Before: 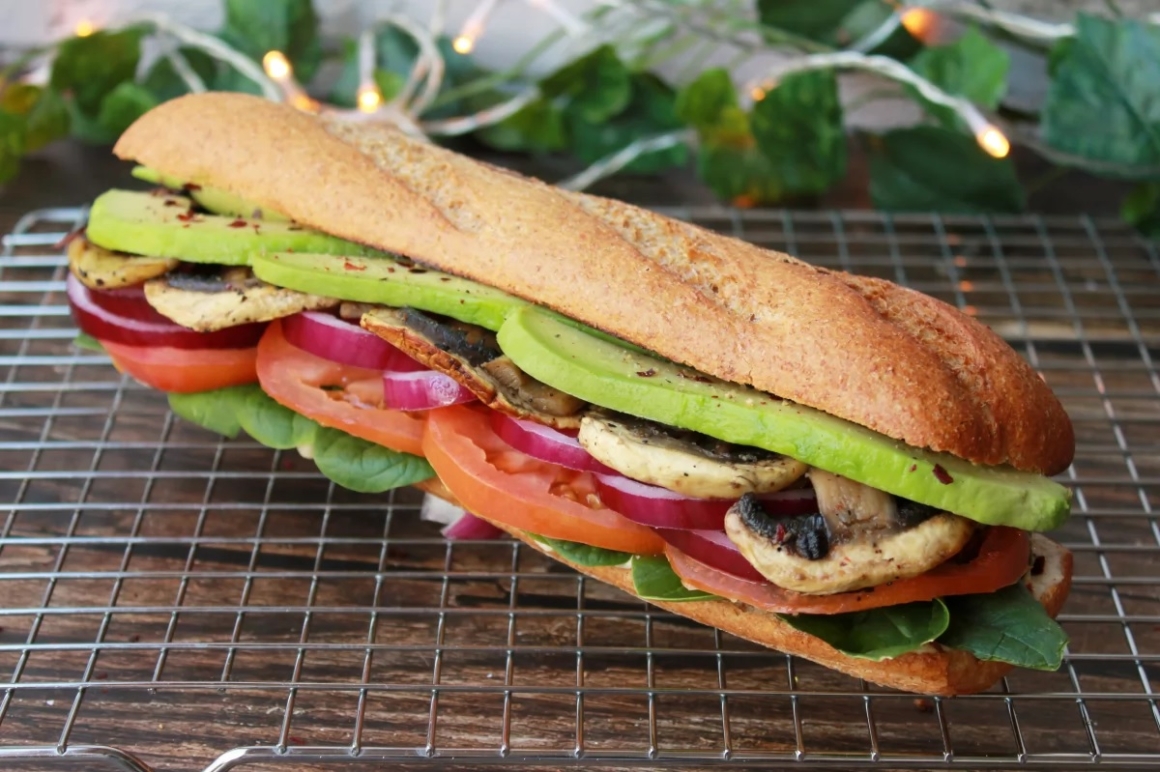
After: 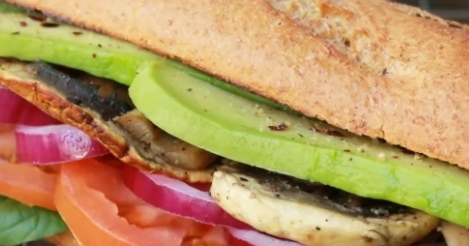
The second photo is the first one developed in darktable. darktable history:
crop: left 31.757%, top 31.877%, right 27.755%, bottom 36.203%
